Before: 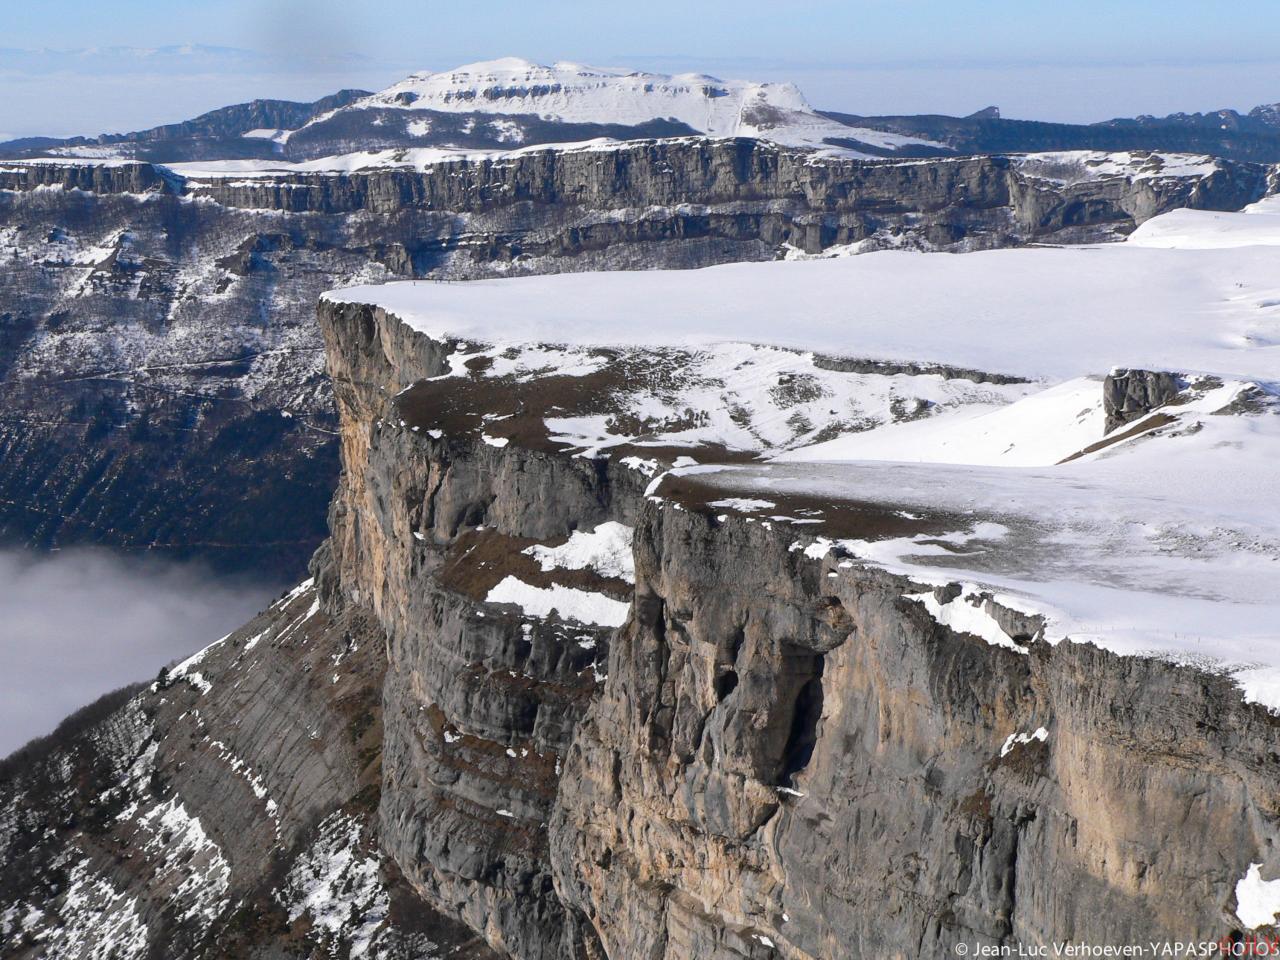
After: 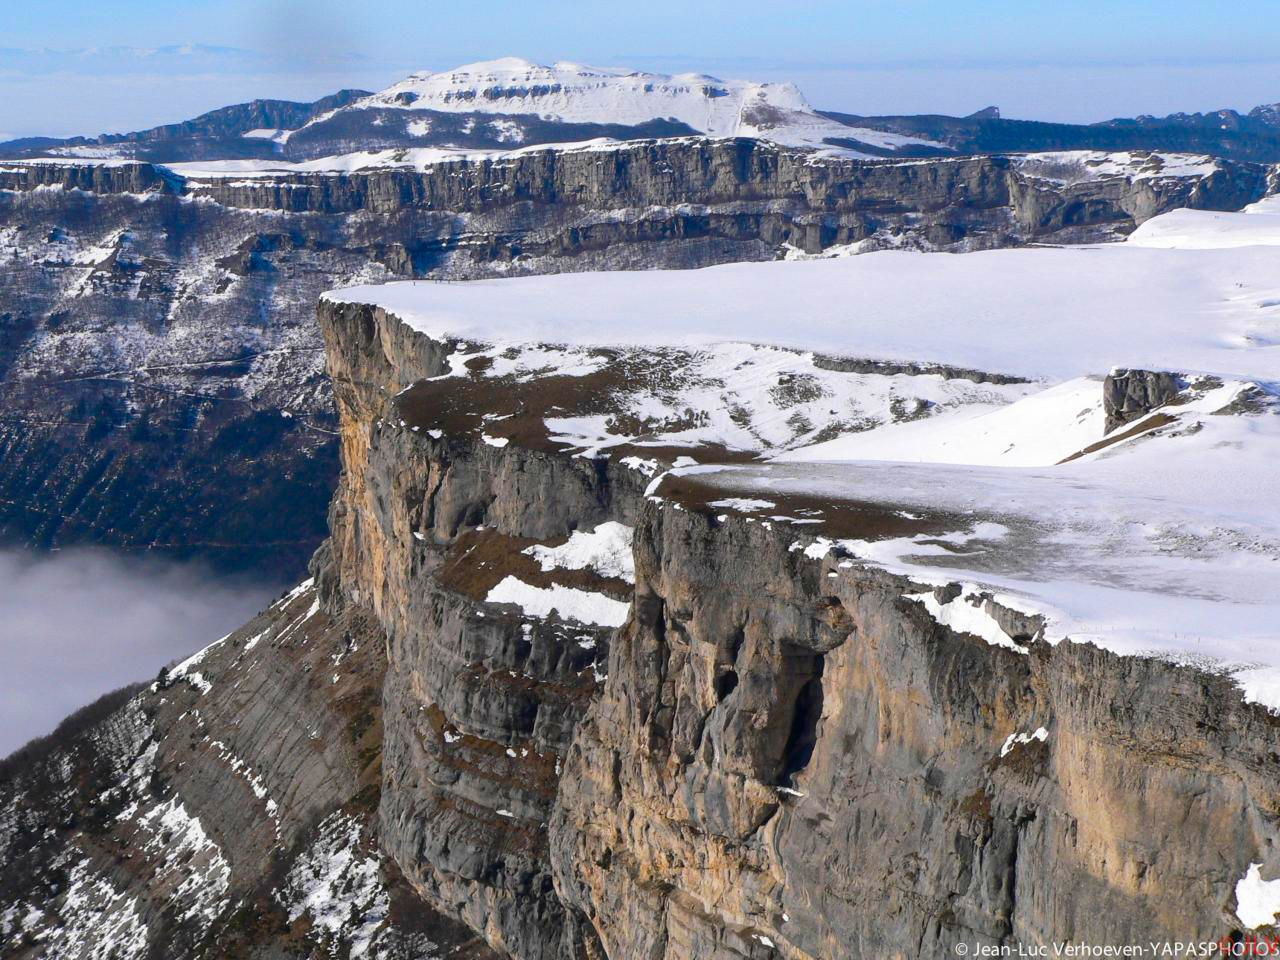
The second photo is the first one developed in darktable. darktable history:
color balance rgb: perceptual saturation grading › global saturation 29.798%, global vibrance 20%
